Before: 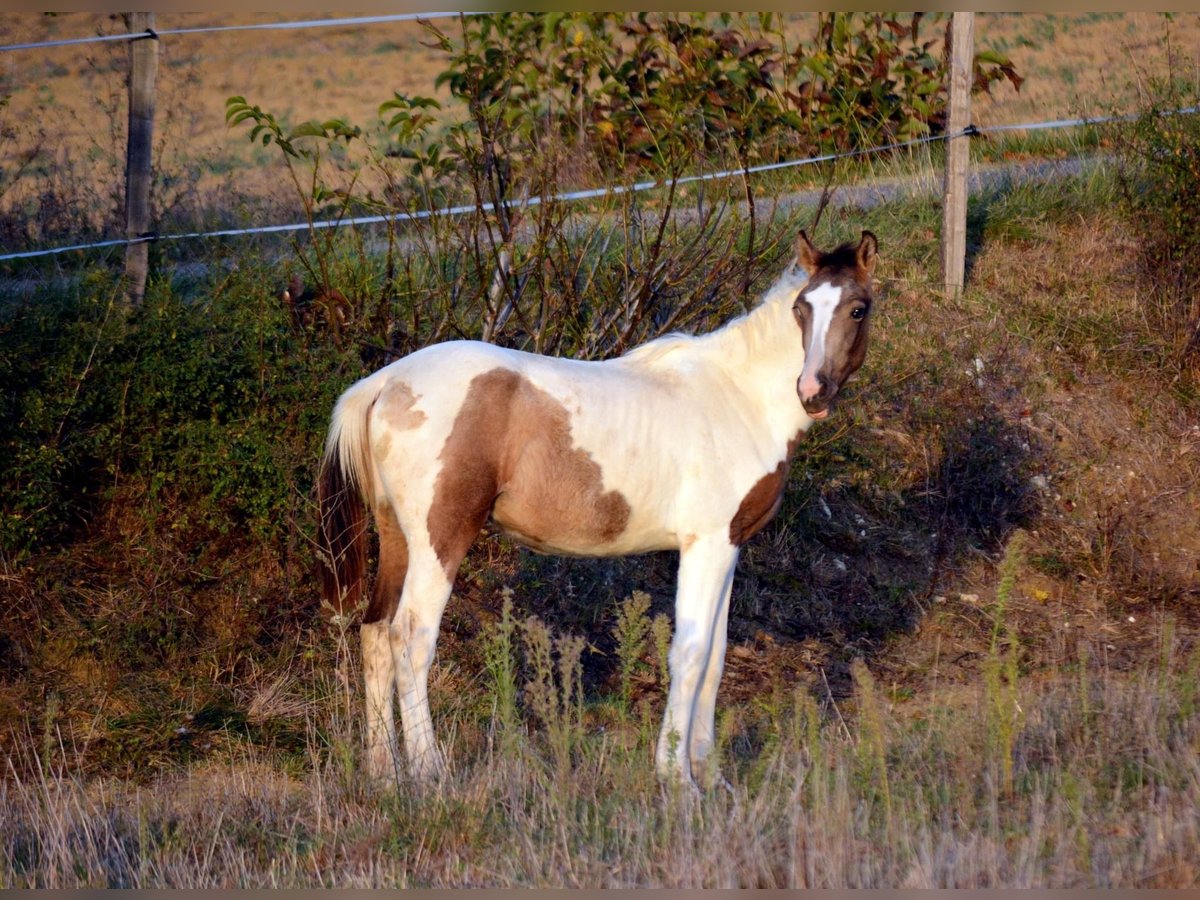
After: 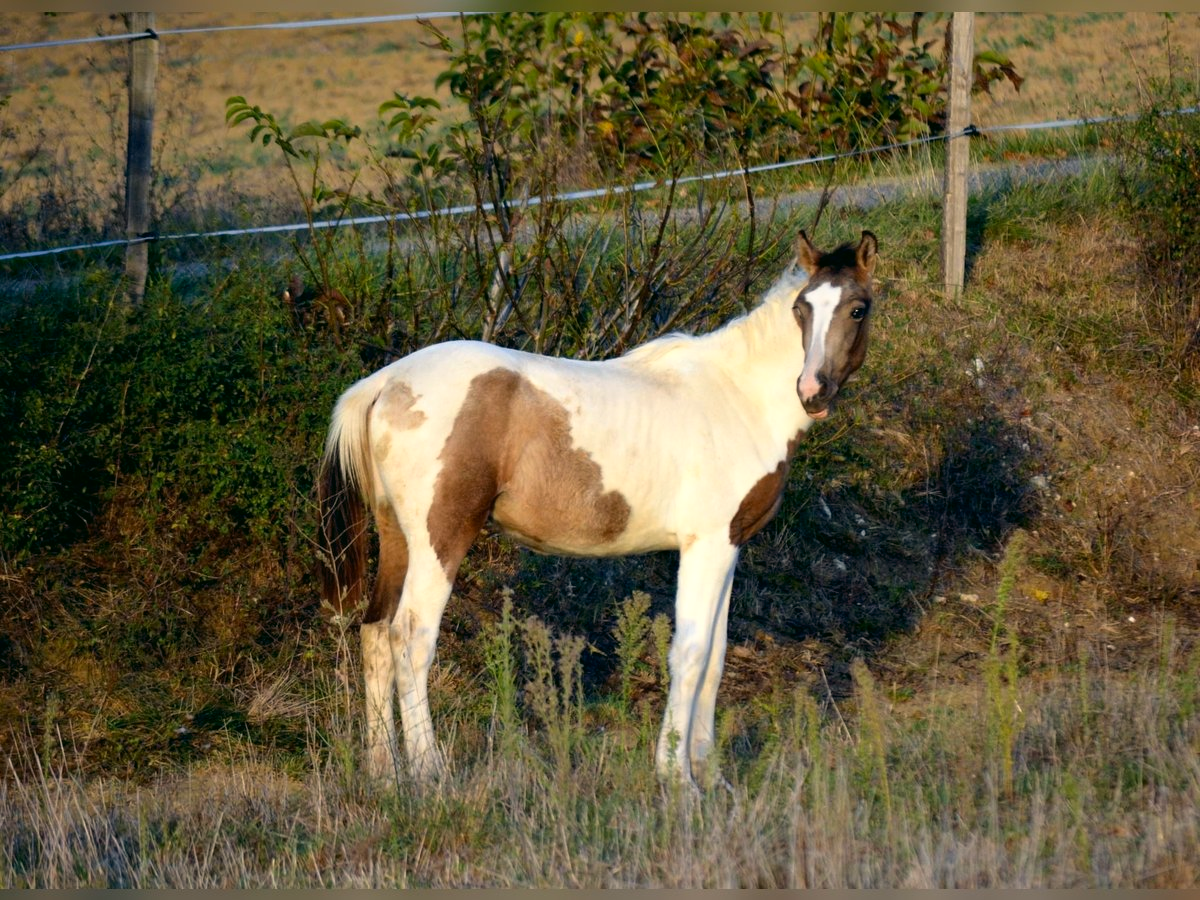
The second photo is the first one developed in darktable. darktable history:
color correction: highlights a* -0.625, highlights b* 9.16, shadows a* -8.97, shadows b* 0.803
shadows and highlights: shadows 1.36, highlights 41.53
